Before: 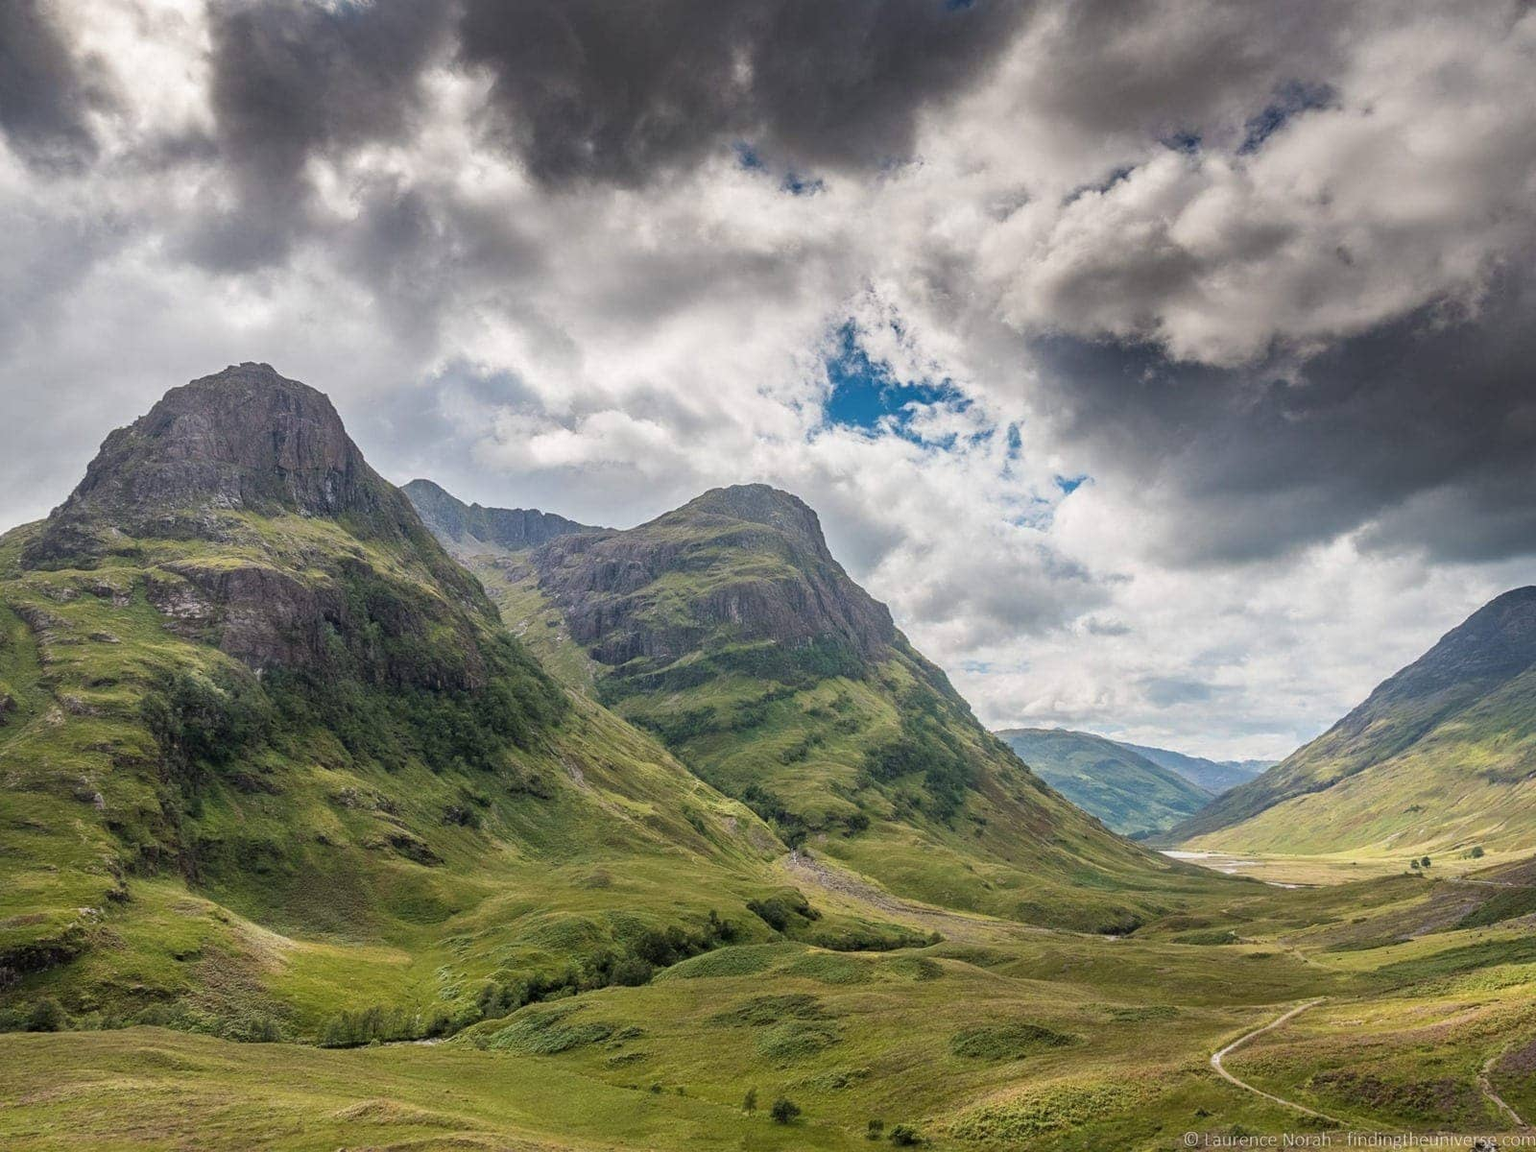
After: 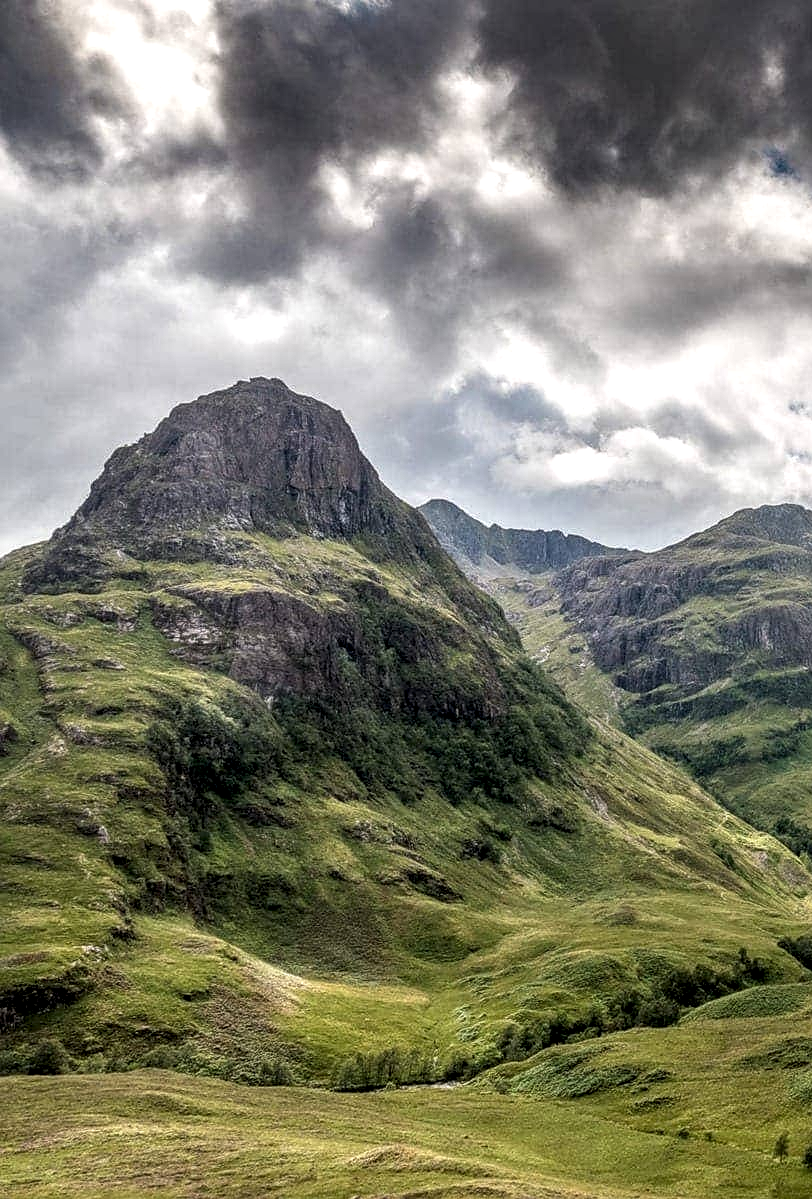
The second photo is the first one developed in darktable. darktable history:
local contrast: highlights 79%, shadows 56%, detail 174%, midtone range 0.435
crop and rotate: left 0.018%, top 0%, right 49.191%
sharpen: radius 1.045, threshold 1.028
